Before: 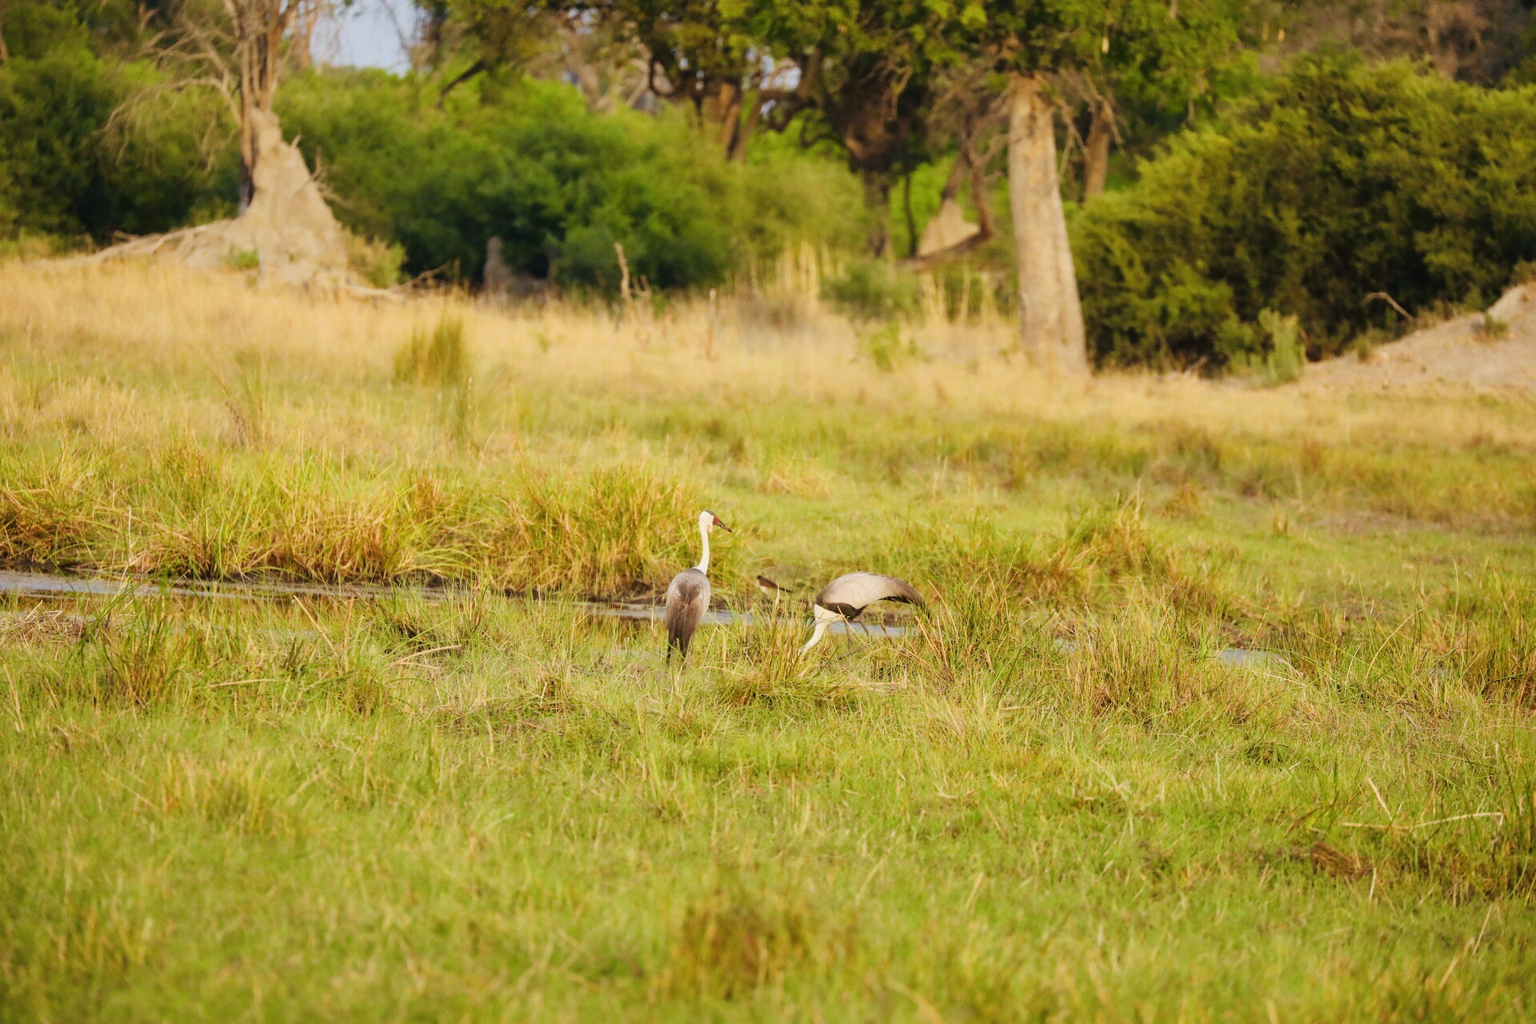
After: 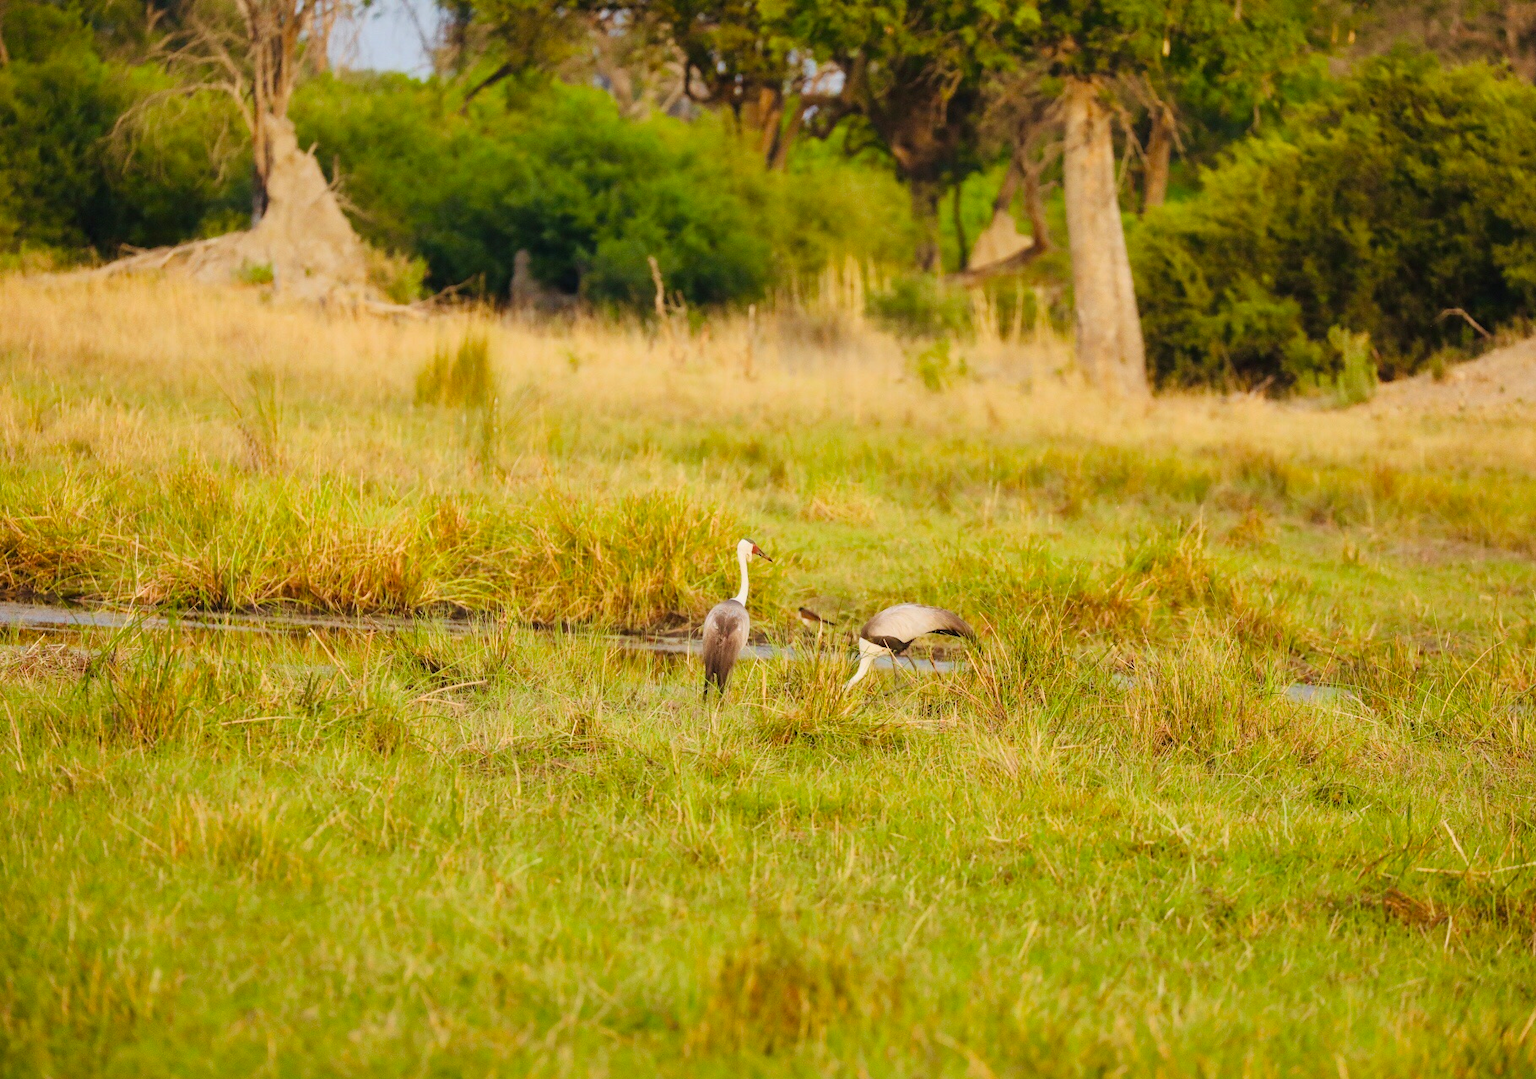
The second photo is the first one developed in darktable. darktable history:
crop and rotate: left 0%, right 5.189%
